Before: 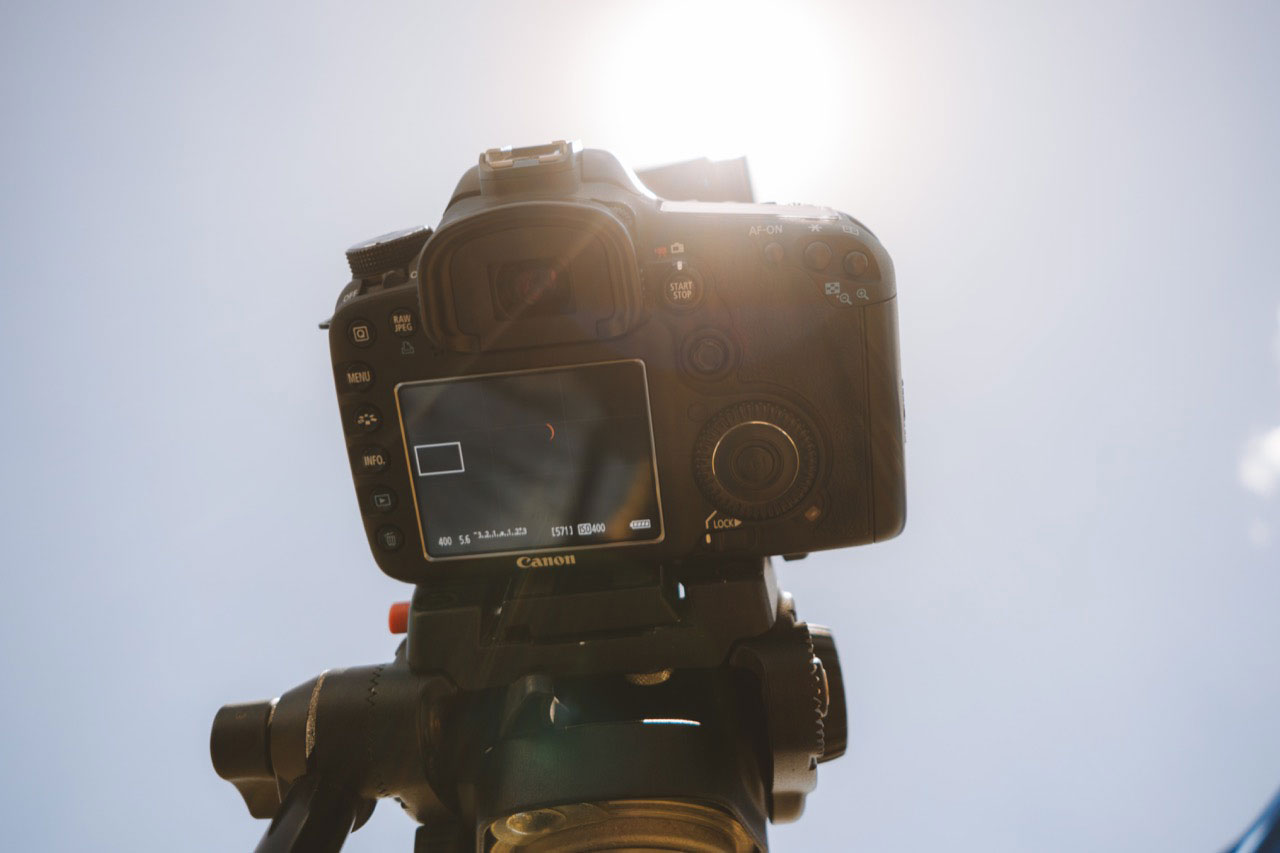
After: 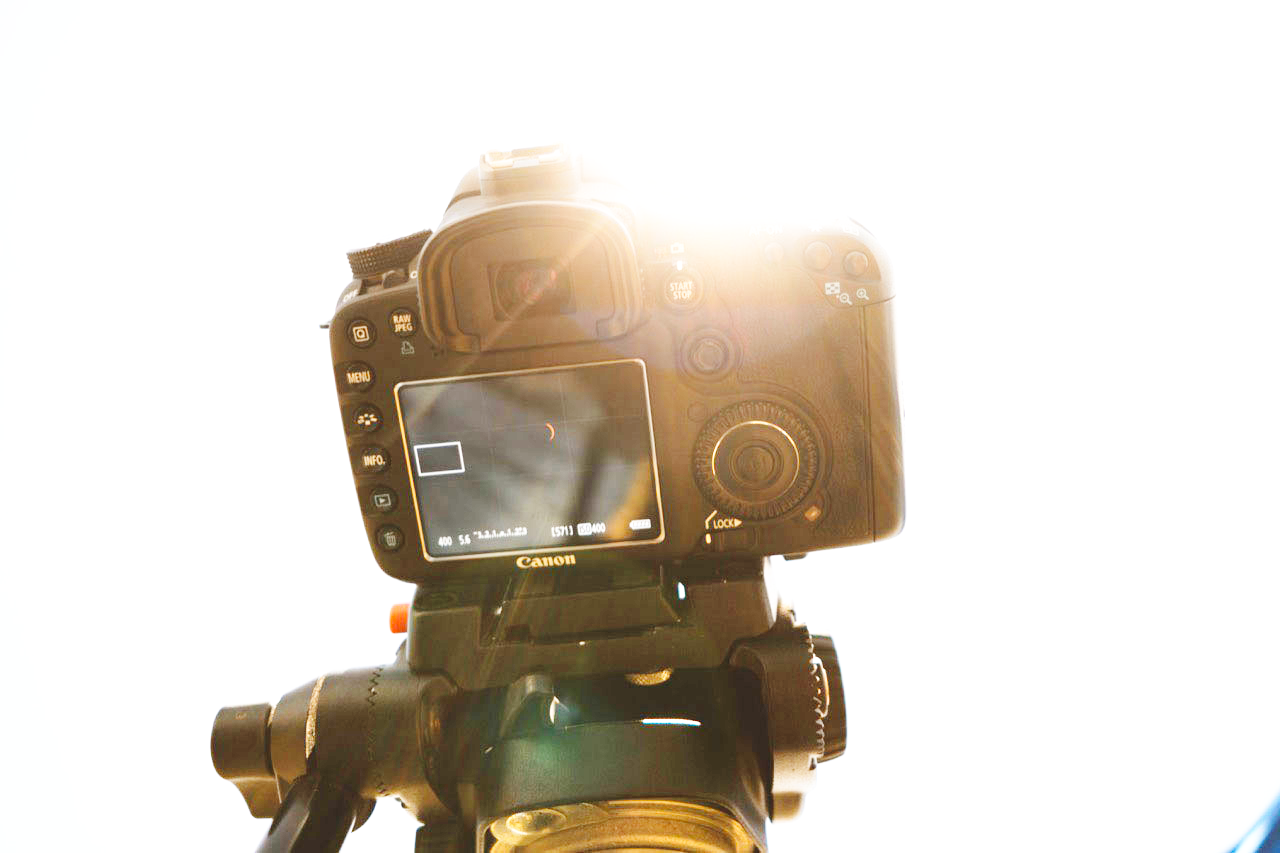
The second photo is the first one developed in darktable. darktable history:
base curve: curves: ch0 [(0, 0) (0, 0) (0.002, 0.001) (0.008, 0.003) (0.019, 0.011) (0.037, 0.037) (0.064, 0.11) (0.102, 0.232) (0.152, 0.379) (0.216, 0.524) (0.296, 0.665) (0.394, 0.789) (0.512, 0.881) (0.651, 0.945) (0.813, 0.986) (1, 1)], preserve colors none
exposure: black level correction 0, exposure 1.104 EV, compensate exposure bias true, compensate highlight preservation false
